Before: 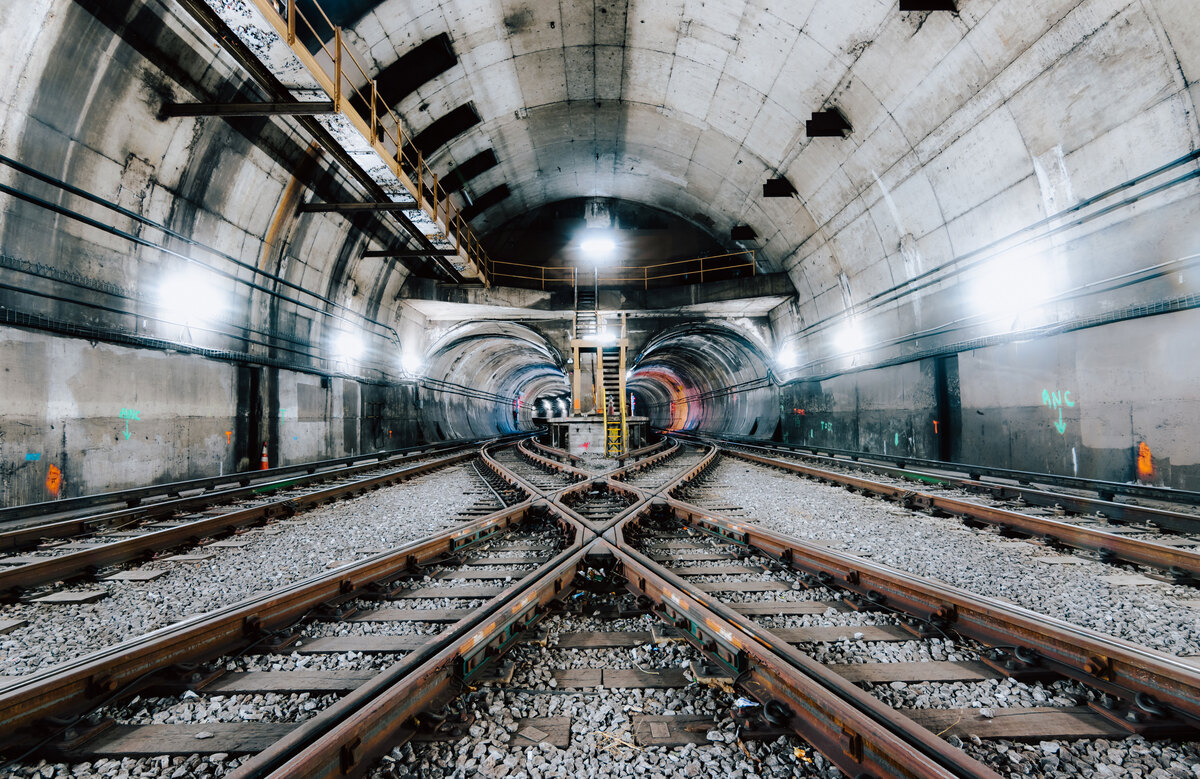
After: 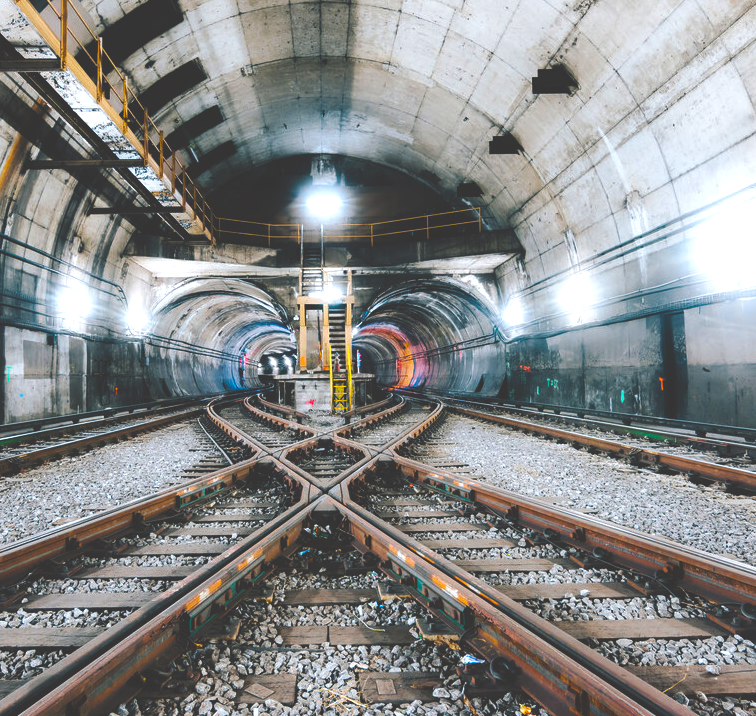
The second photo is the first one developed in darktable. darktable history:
exposure: black level correction -0.041, exposure 0.064 EV, compensate exposure bias true, compensate highlight preservation false
color balance rgb: linear chroma grading › global chroma 33.712%, perceptual saturation grading › global saturation 9.921%, contrast 15.497%
crop and rotate: left 22.854%, top 5.636%, right 14.082%, bottom 2.328%
